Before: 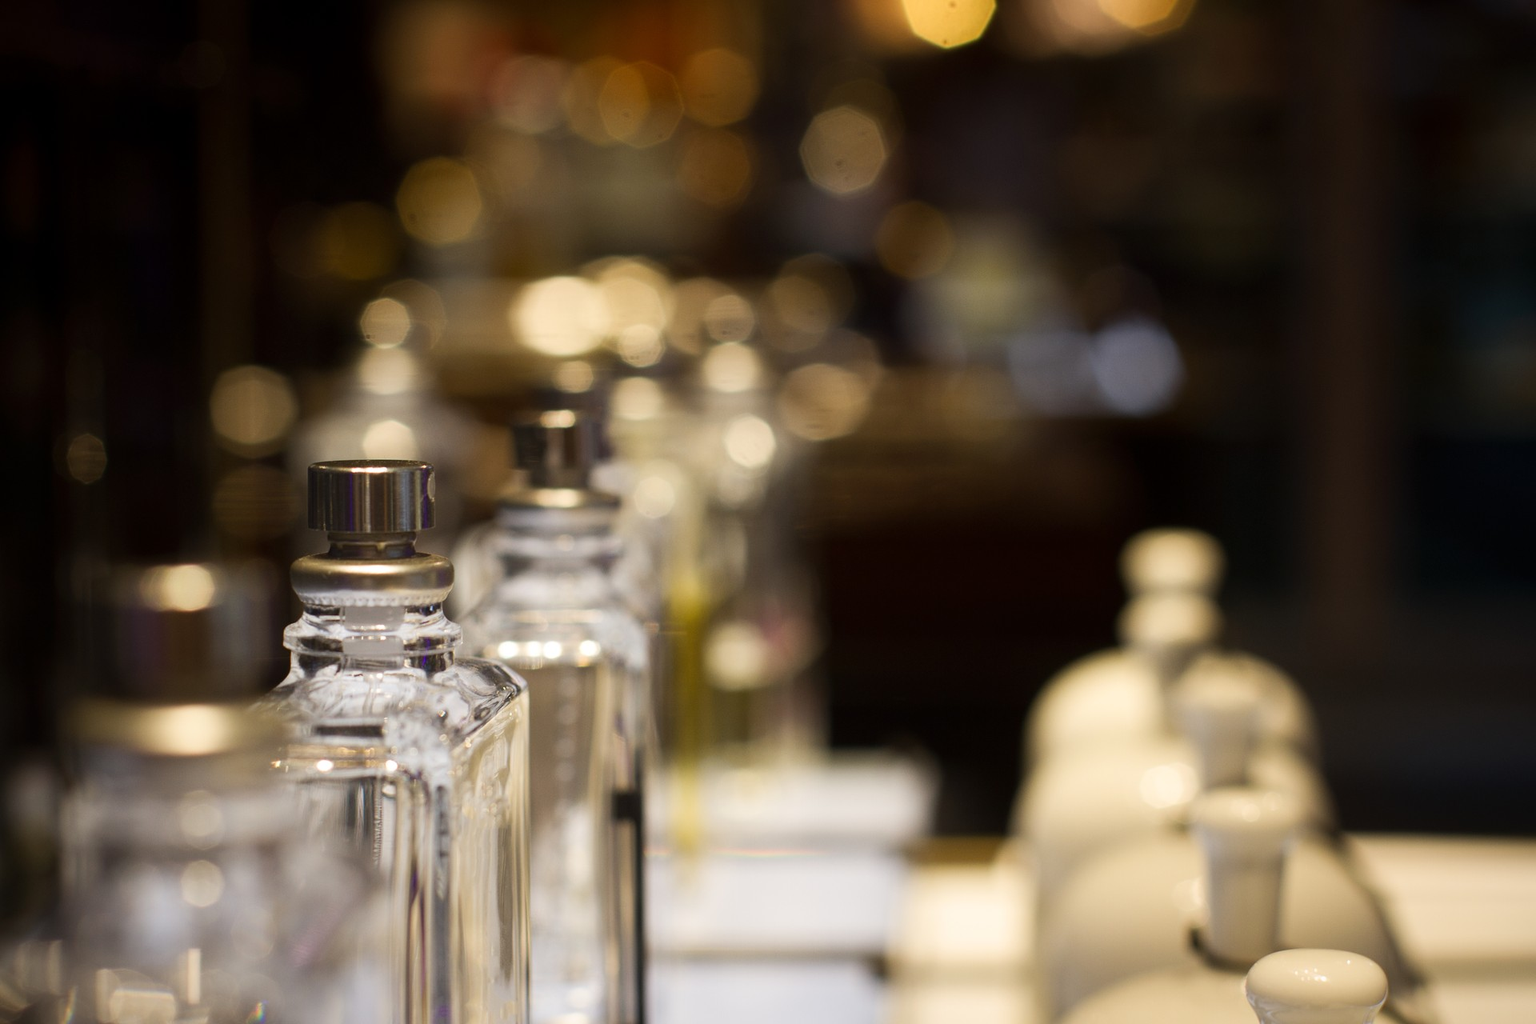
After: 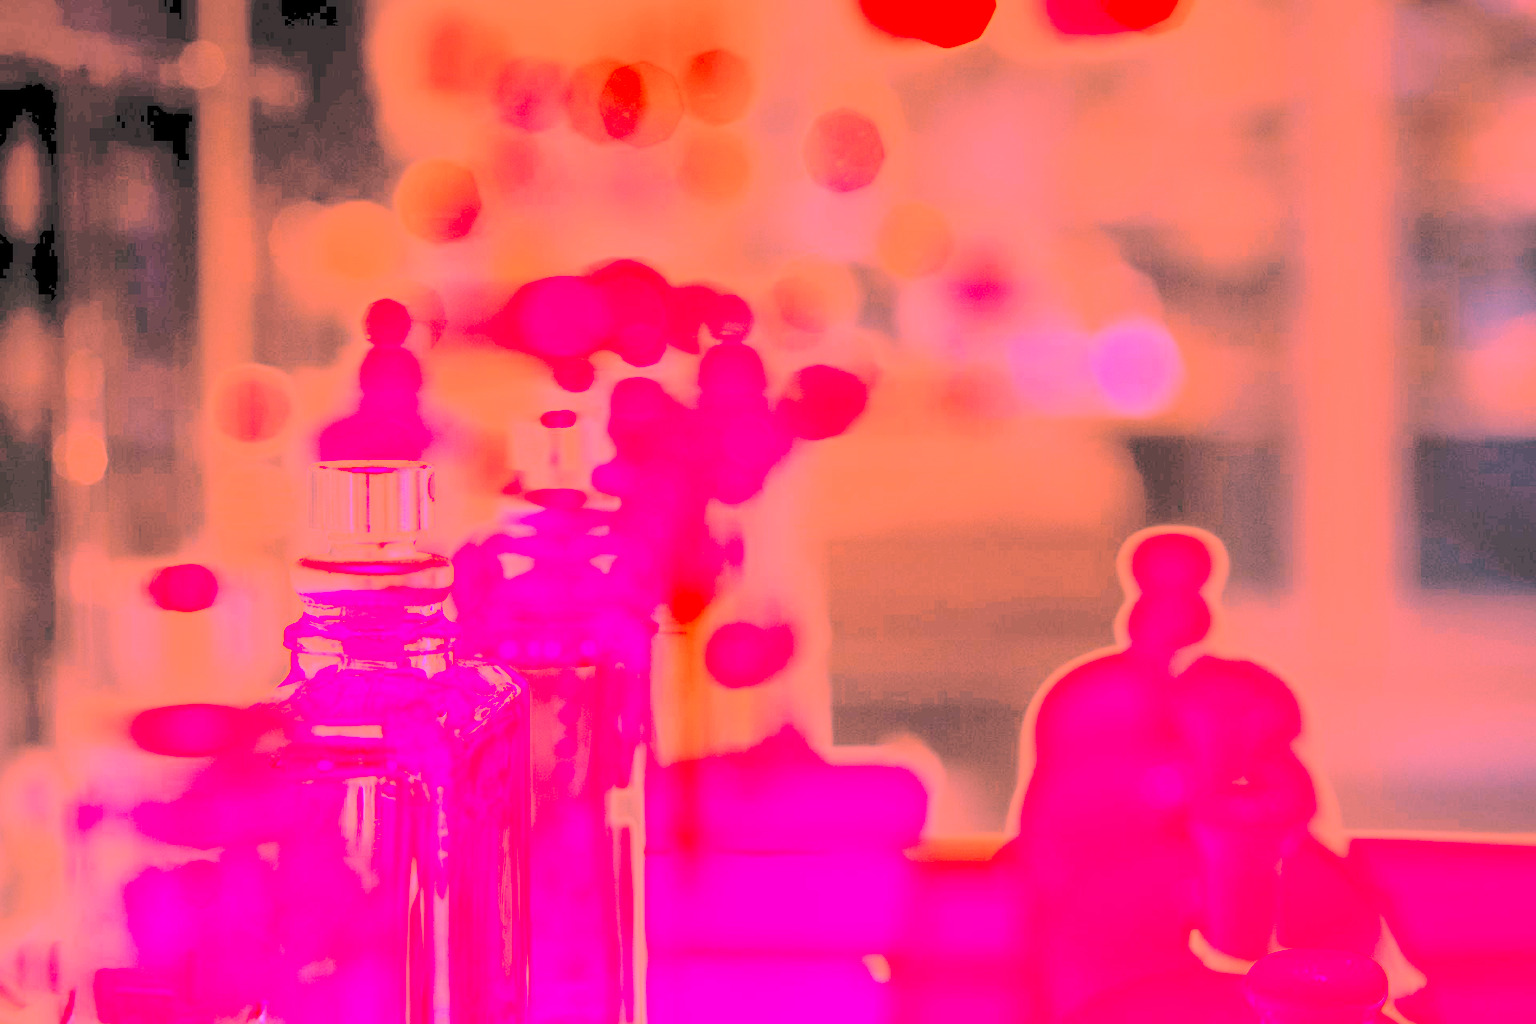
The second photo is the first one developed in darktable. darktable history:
white balance: red 4.26, blue 1.802
tone equalizer: -8 EV 1 EV, -7 EV 1 EV, -6 EV 1 EV, -5 EV 1 EV, -4 EV 1 EV, -3 EV 0.75 EV, -2 EV 0.5 EV, -1 EV 0.25 EV
contrast brightness saturation: brightness 1
